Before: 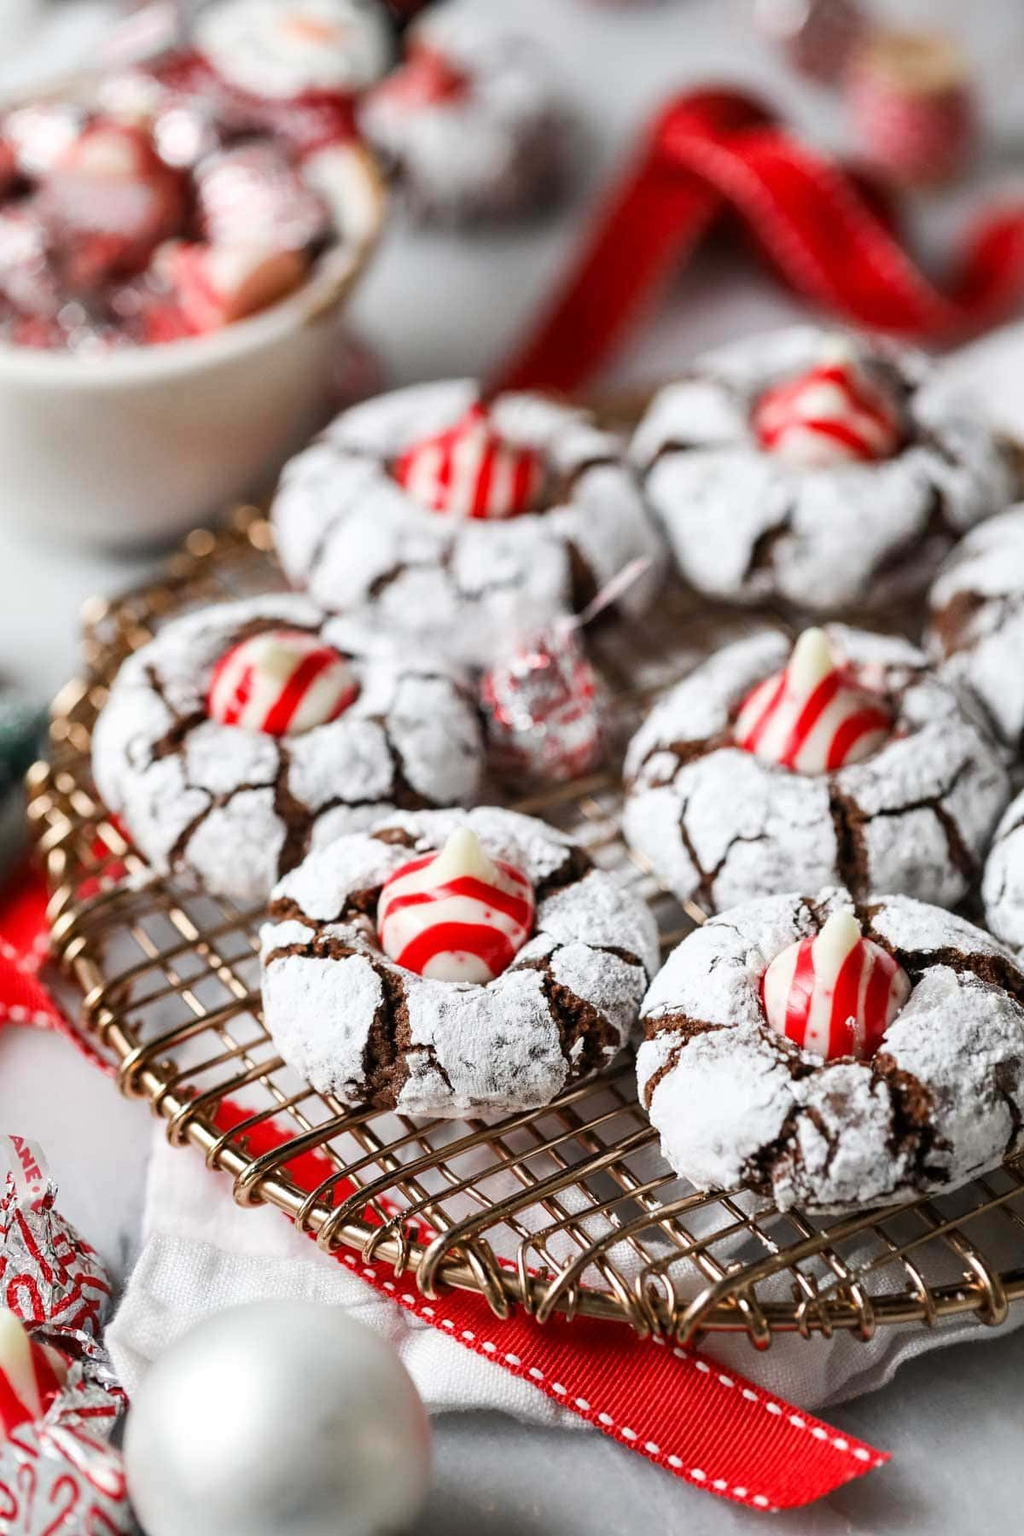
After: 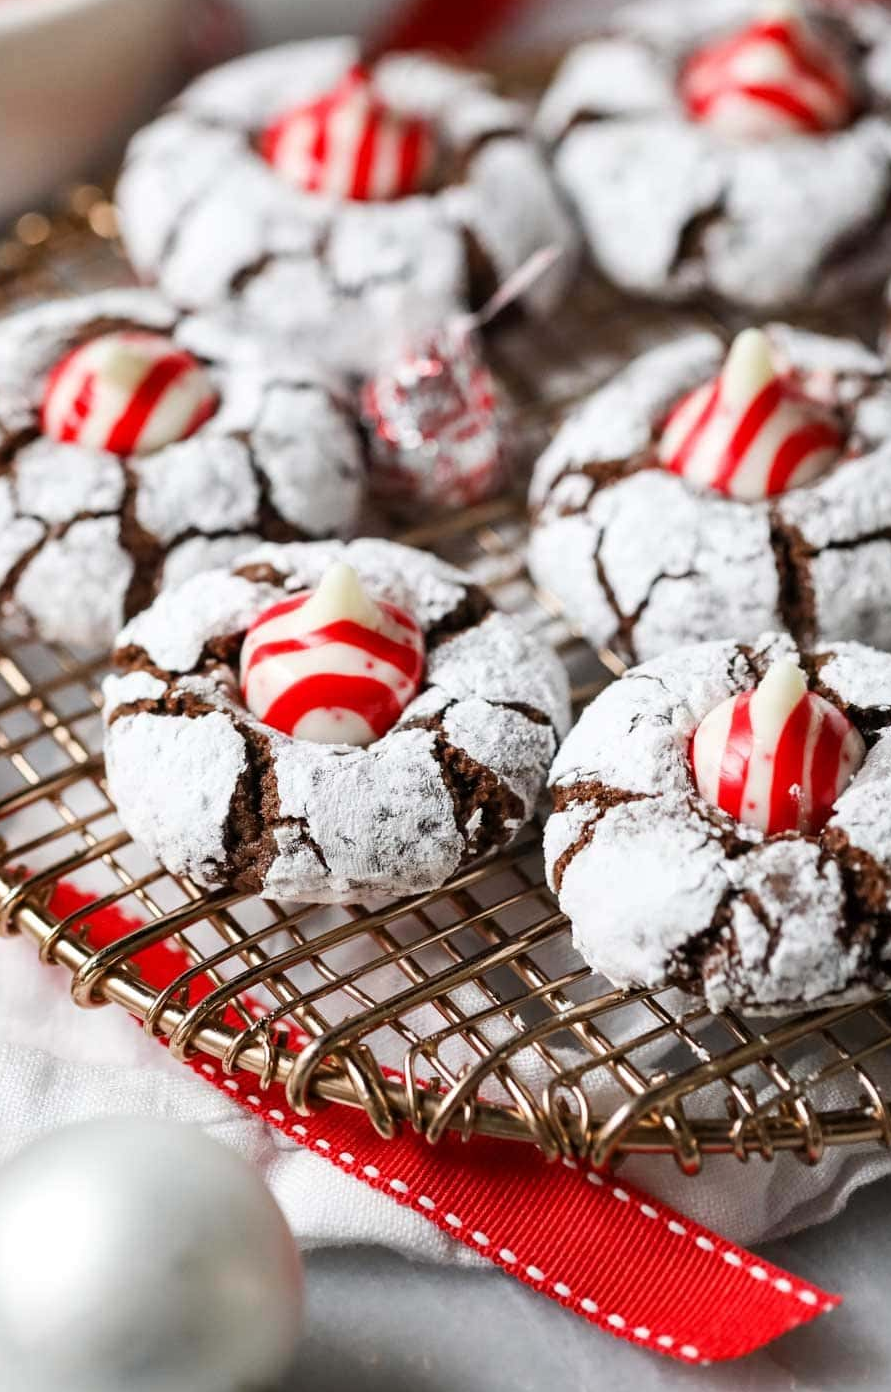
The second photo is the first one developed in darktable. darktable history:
crop: left 16.852%, top 22.618%, right 8.843%
